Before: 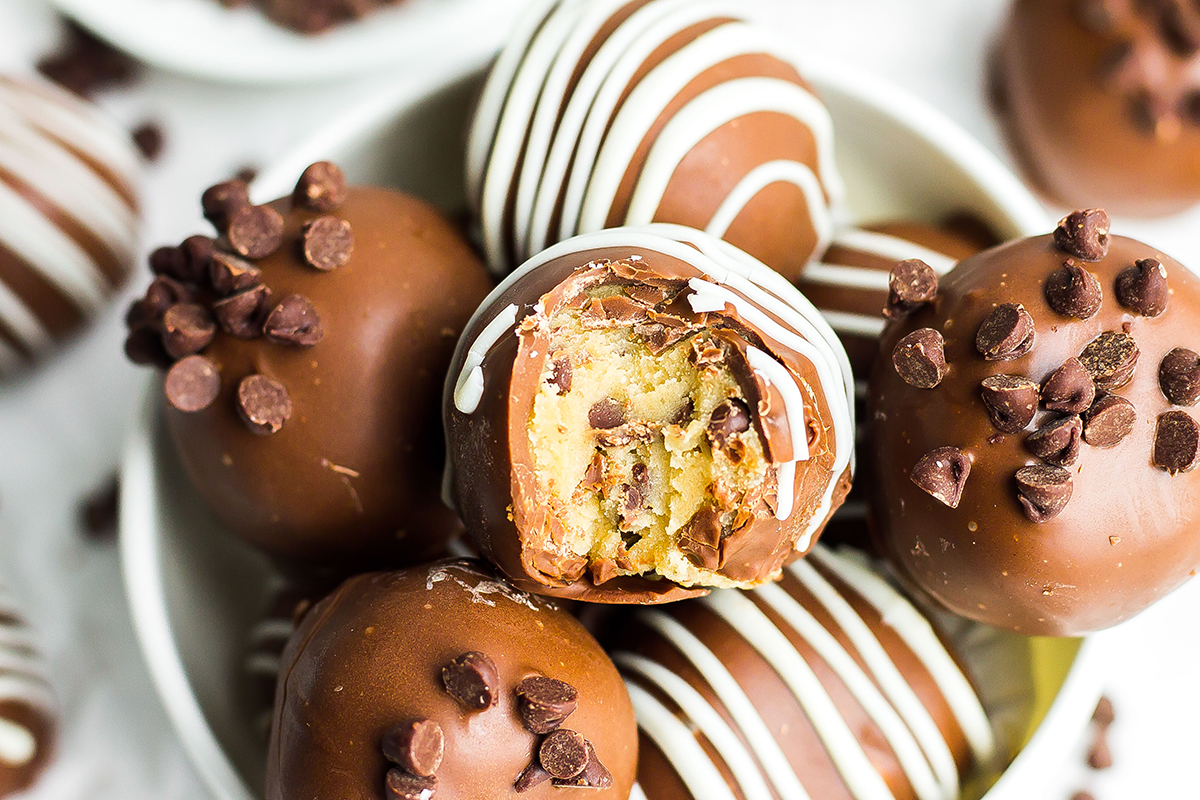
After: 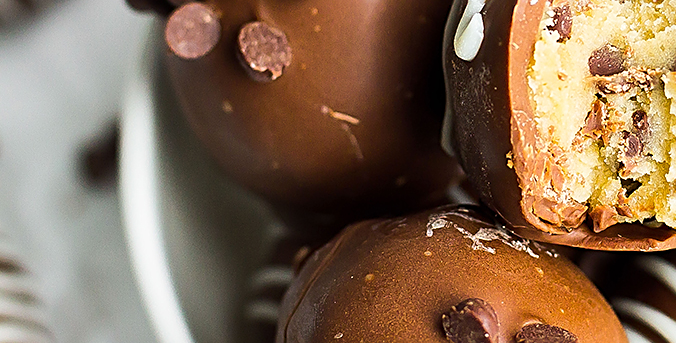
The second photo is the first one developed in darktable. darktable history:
sharpen: on, module defaults
shadows and highlights: shadows 36.52, highlights -26.75, soften with gaussian
crop: top 44.197%, right 43.663%, bottom 12.872%
